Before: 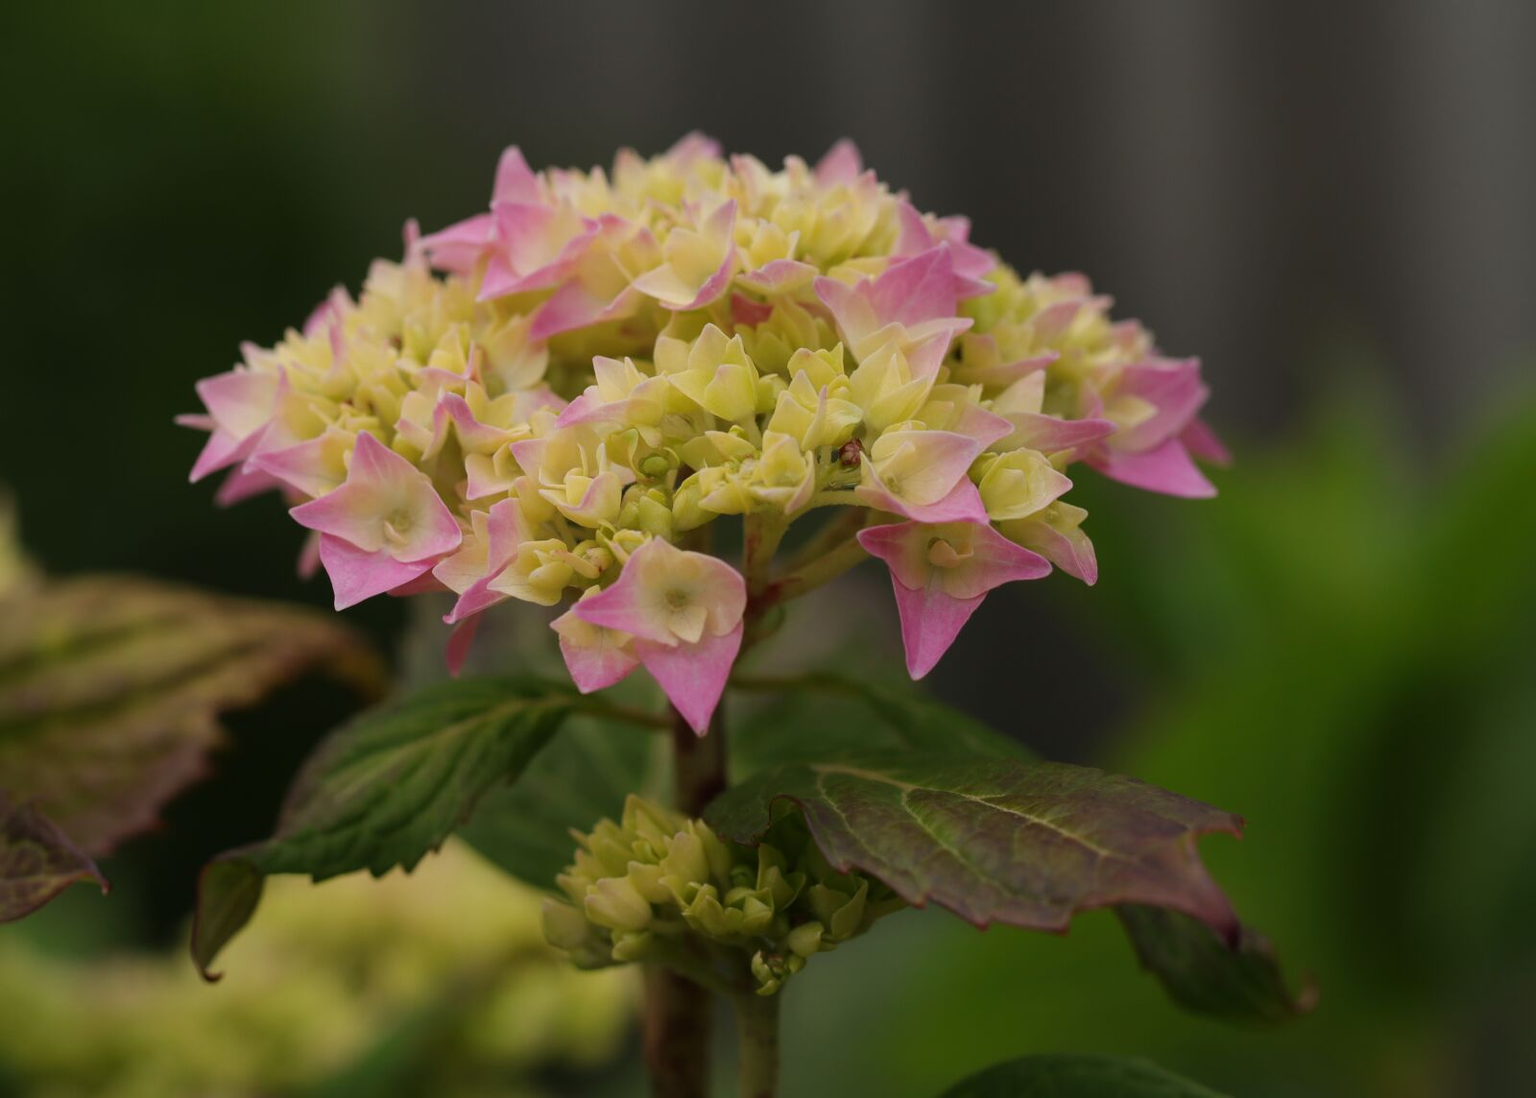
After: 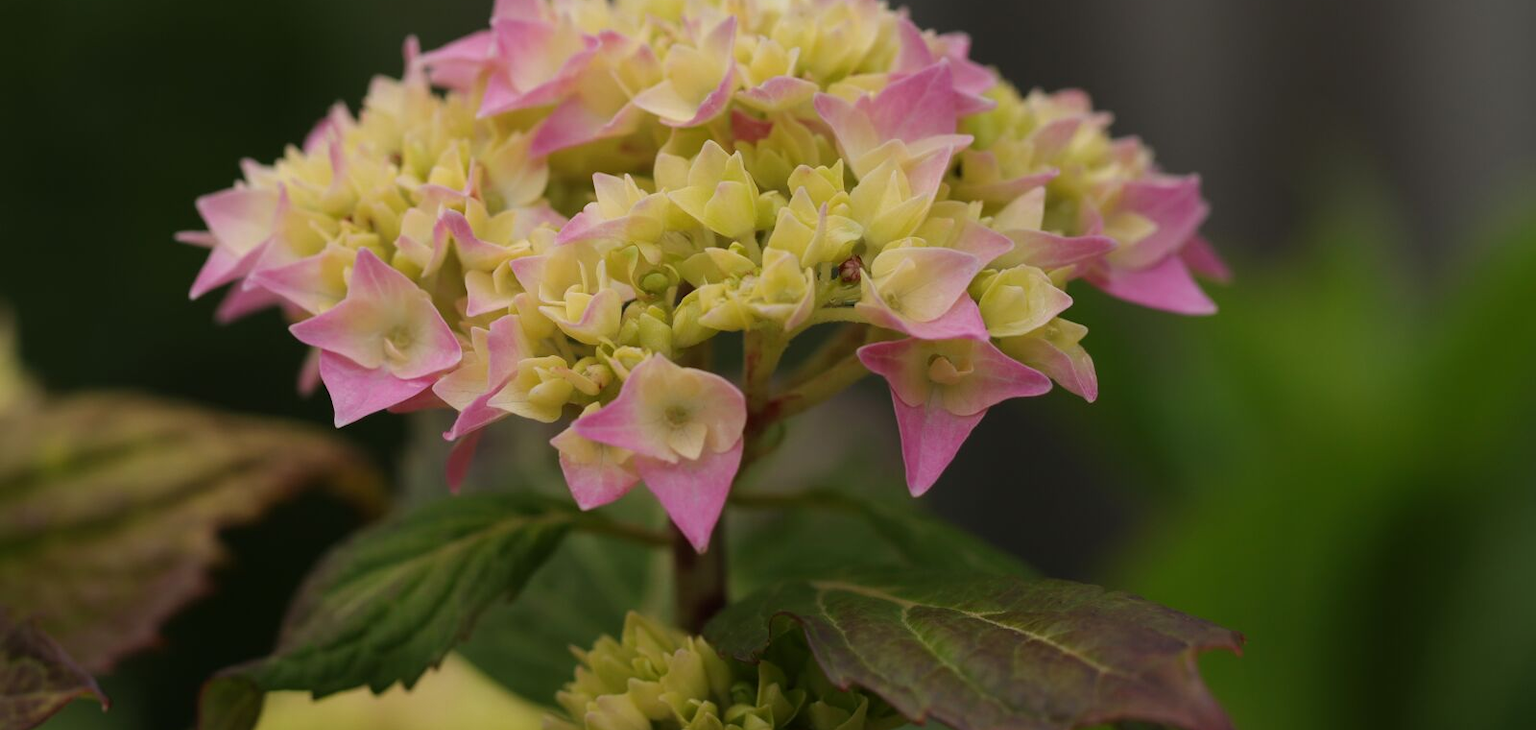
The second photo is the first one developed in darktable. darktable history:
crop: top 16.727%, bottom 16.727%
tone equalizer: on, module defaults
